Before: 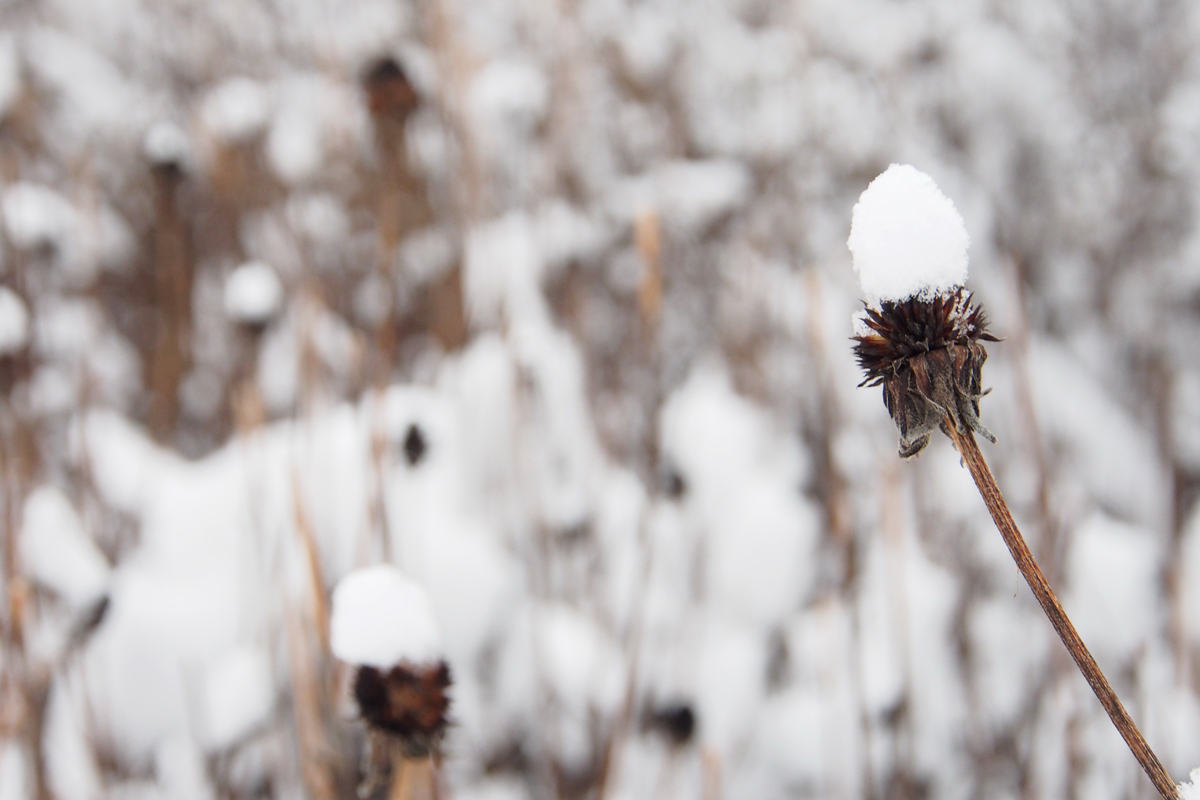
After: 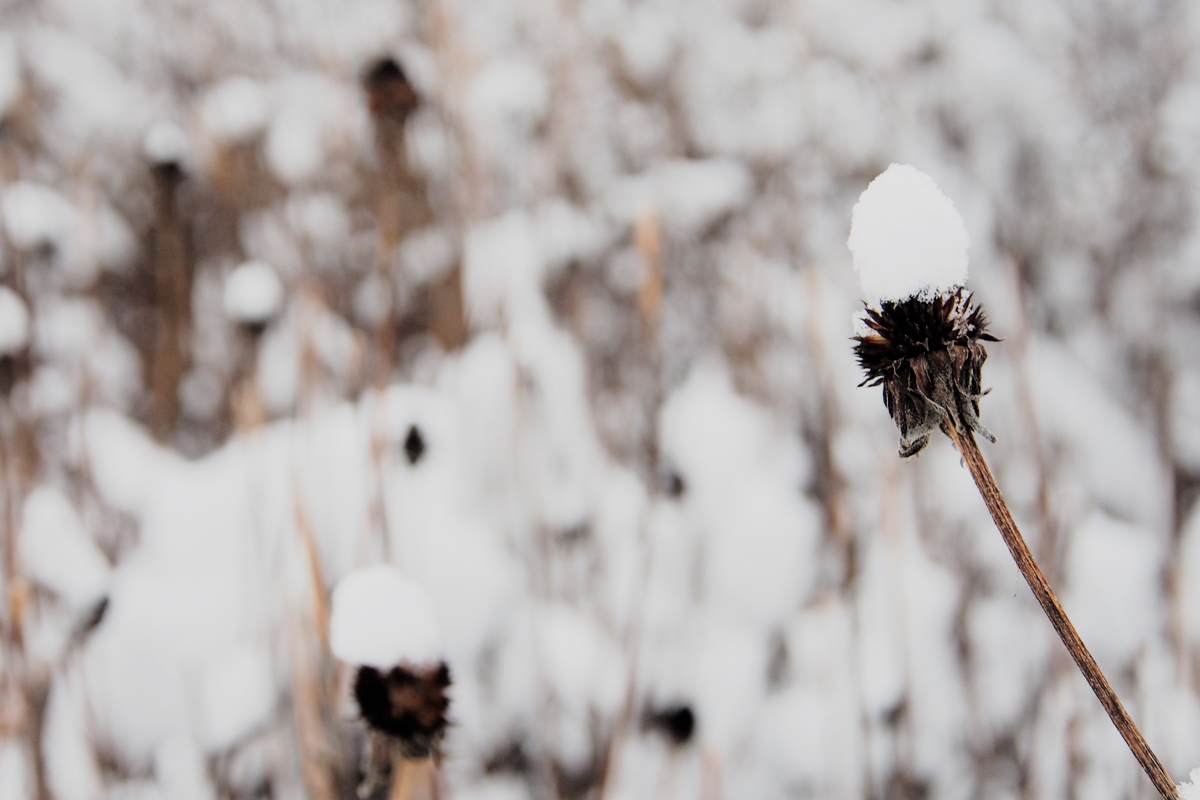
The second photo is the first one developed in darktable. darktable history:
filmic rgb: black relative exposure -5.14 EV, white relative exposure 3.97 EV, hardness 2.89, contrast 1.298, highlights saturation mix -28.8%
